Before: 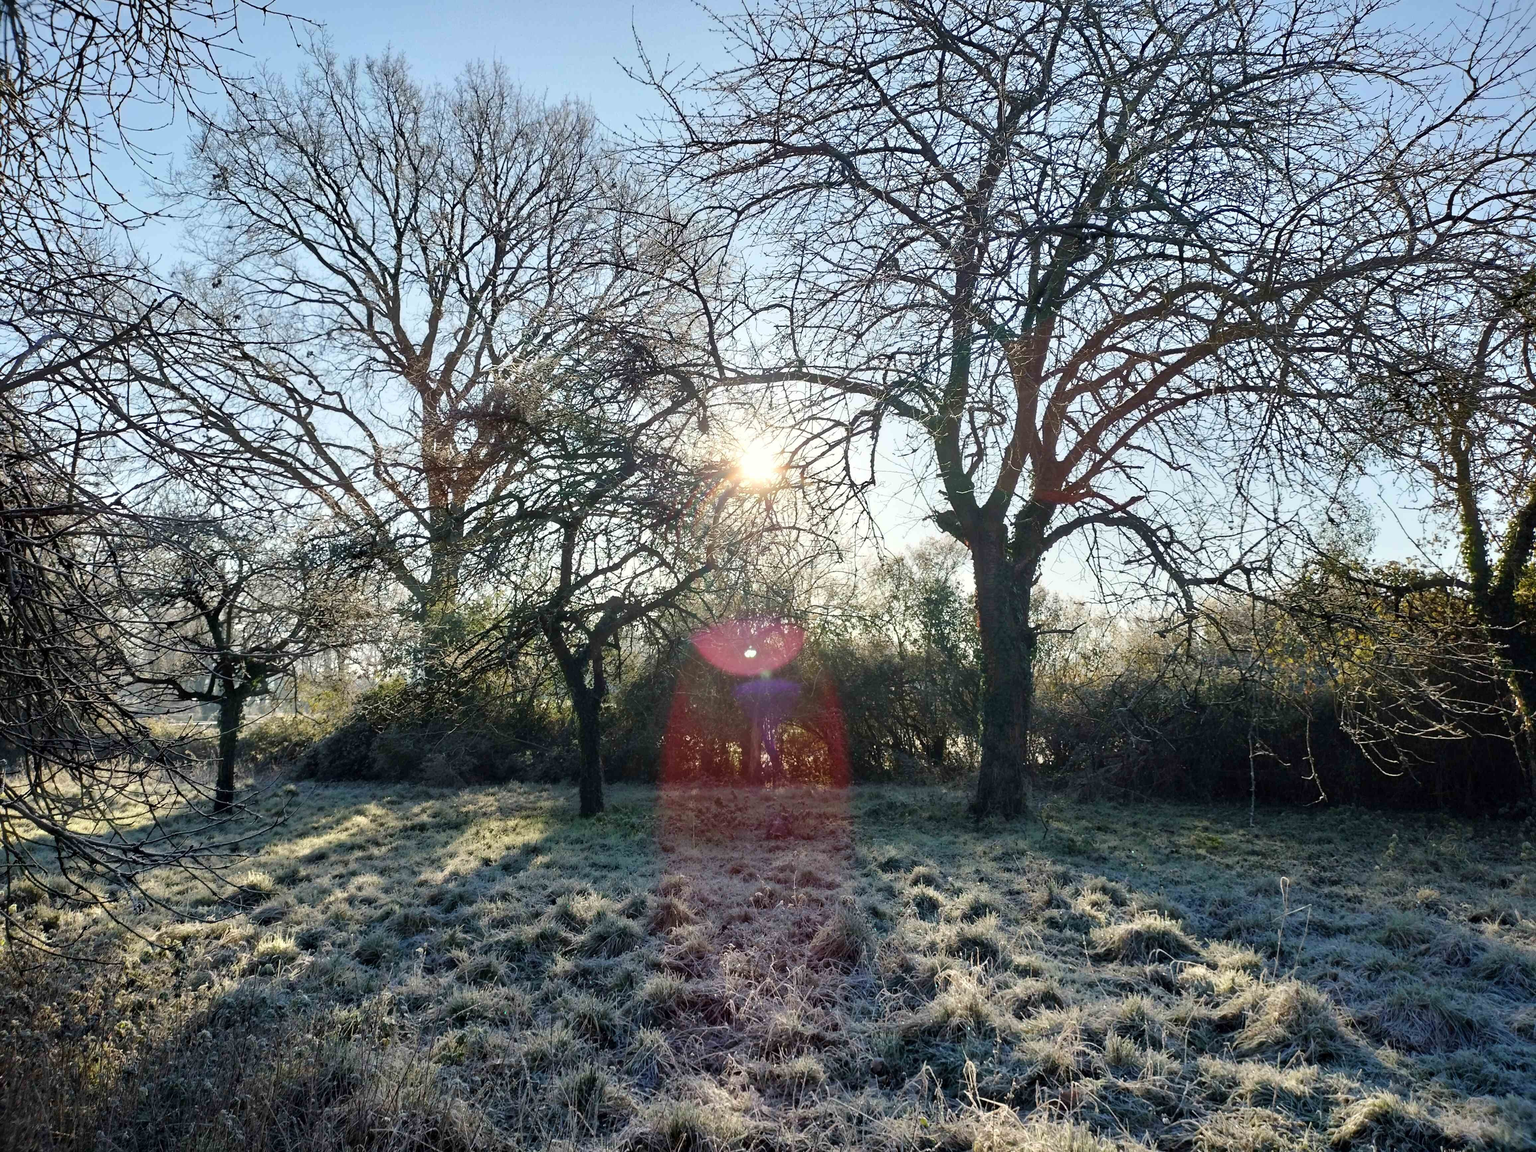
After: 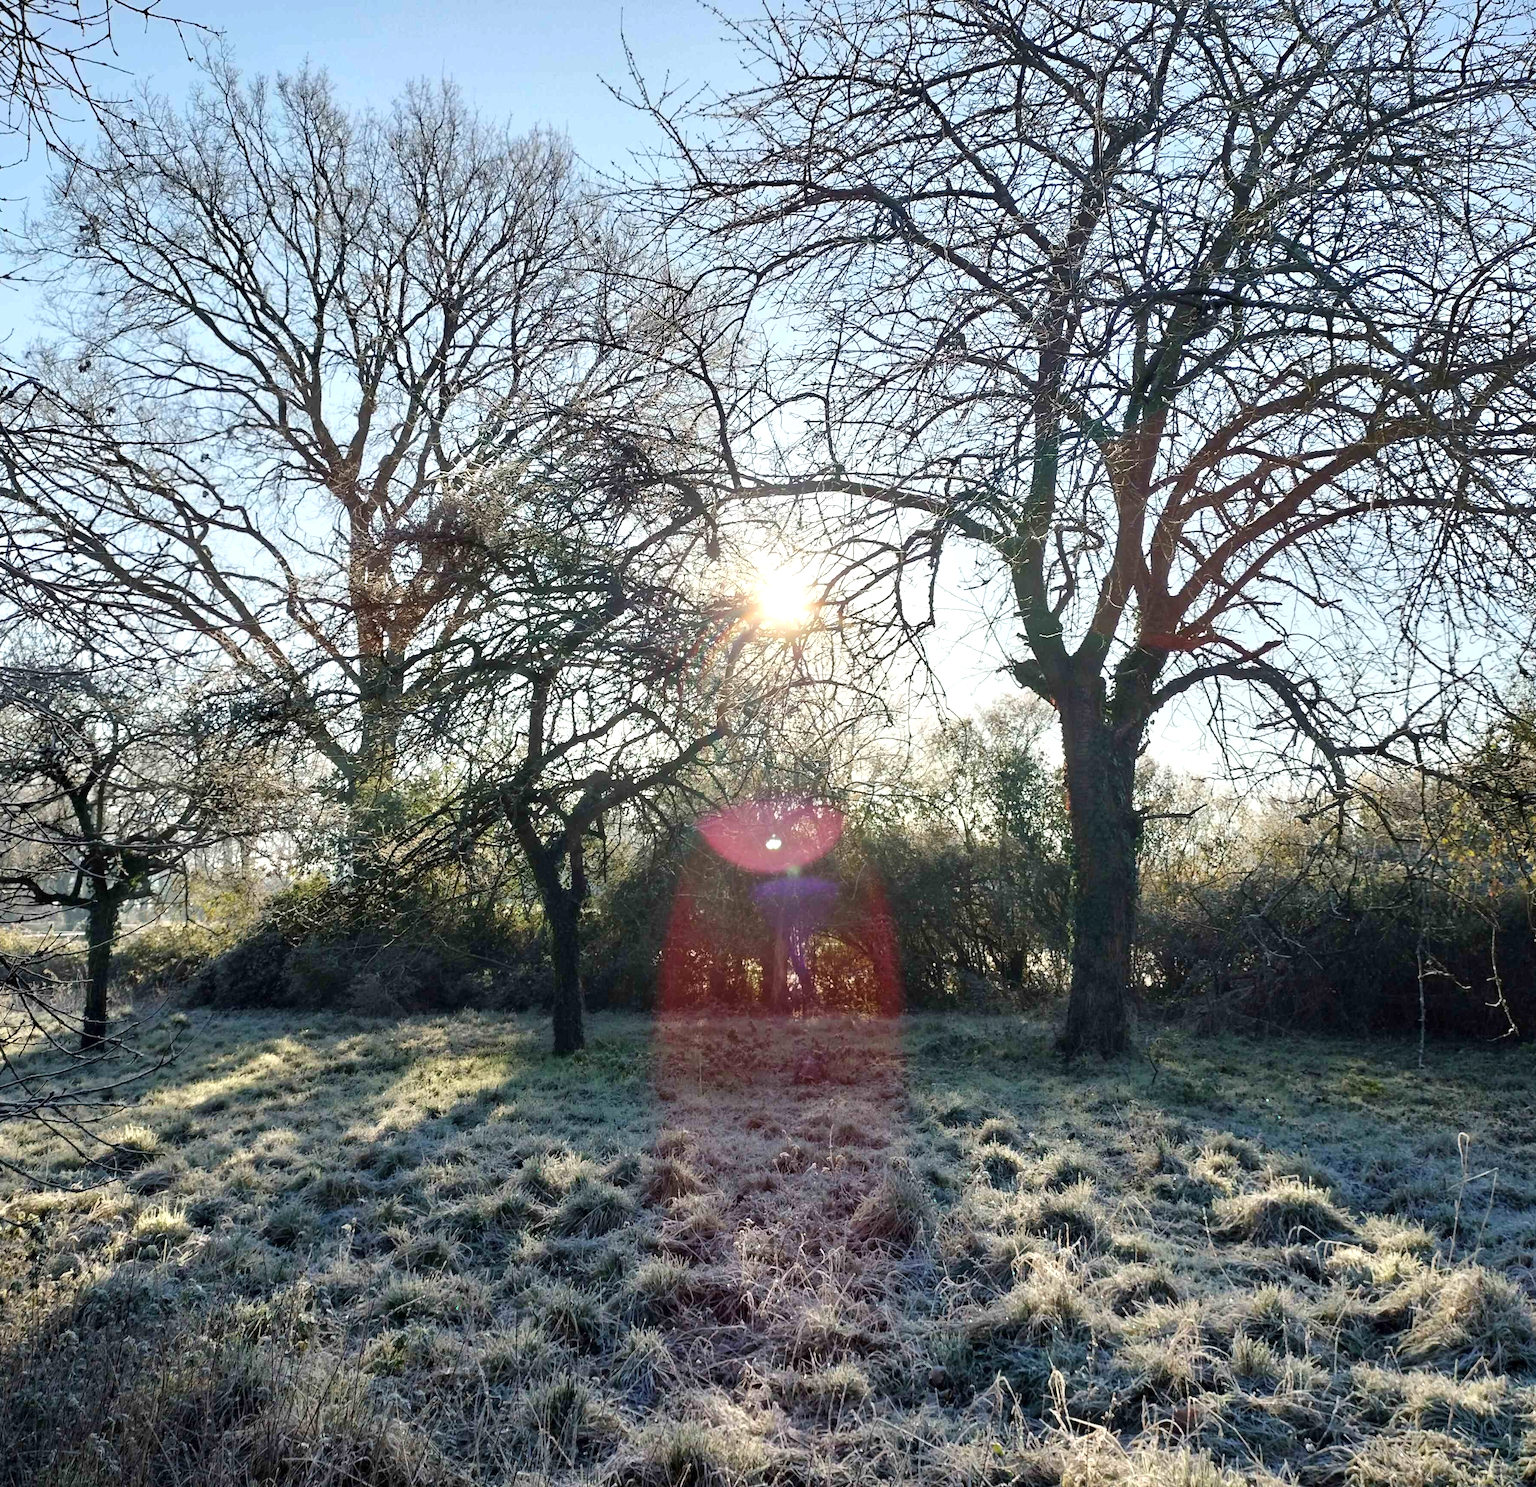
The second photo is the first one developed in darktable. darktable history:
exposure: exposure 0.236 EV, compensate highlight preservation false
crop: left 9.88%, right 12.664%
white balance: red 1, blue 1
